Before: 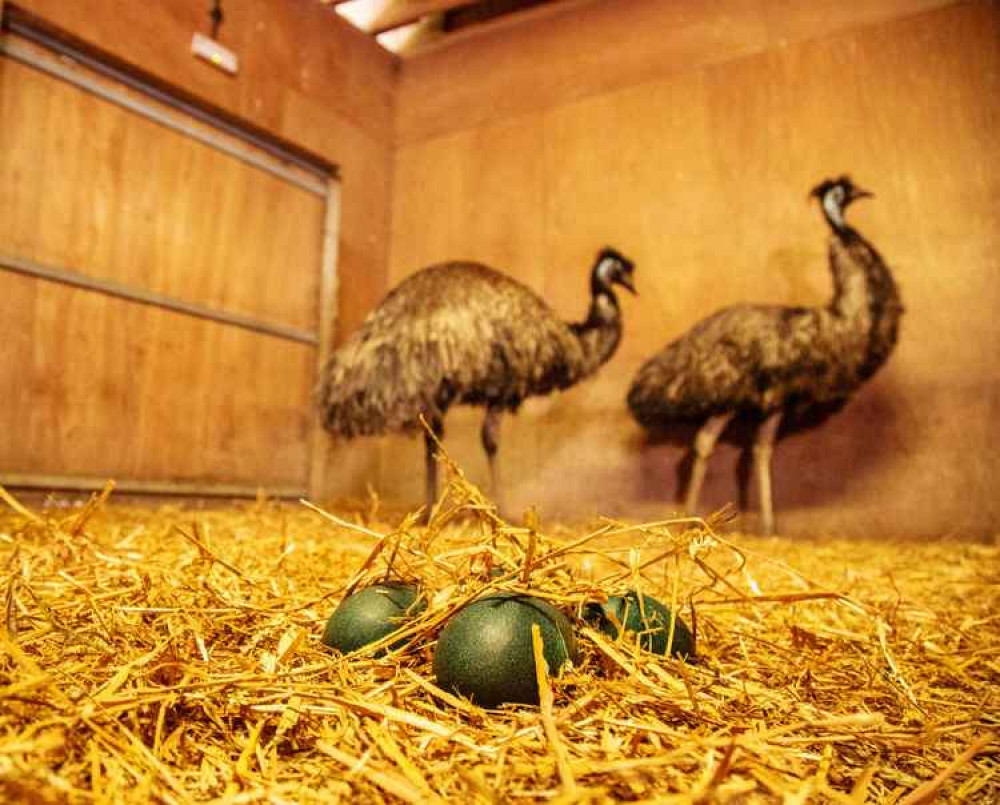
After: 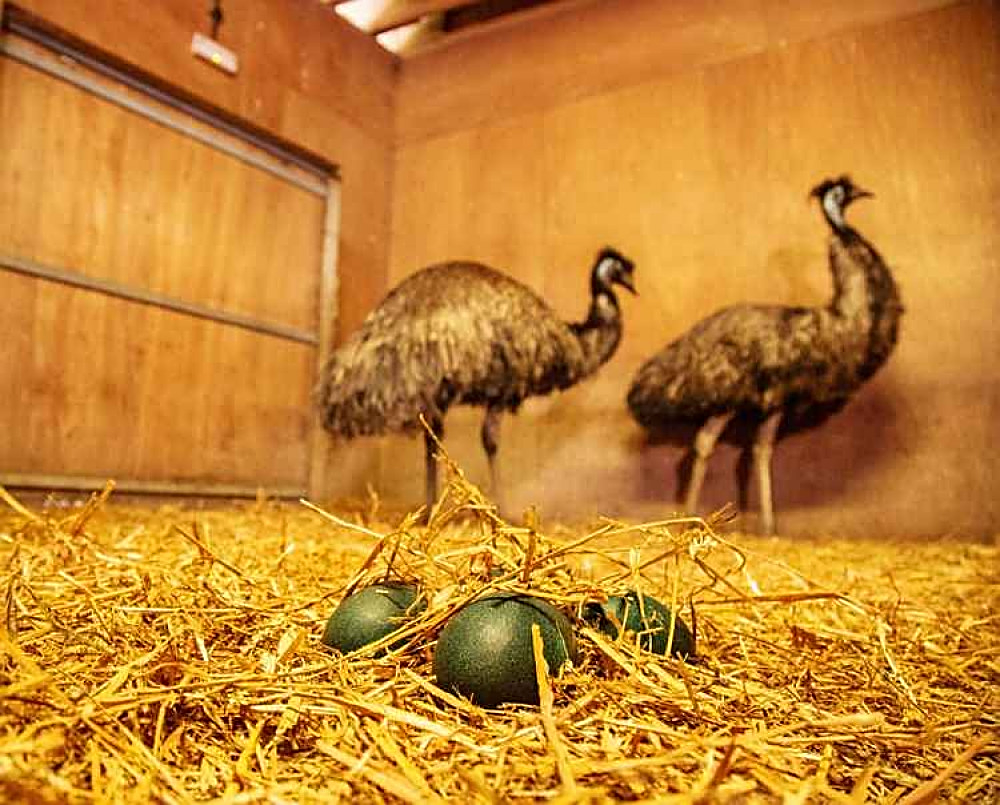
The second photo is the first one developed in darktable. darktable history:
sharpen: amount 0.744
